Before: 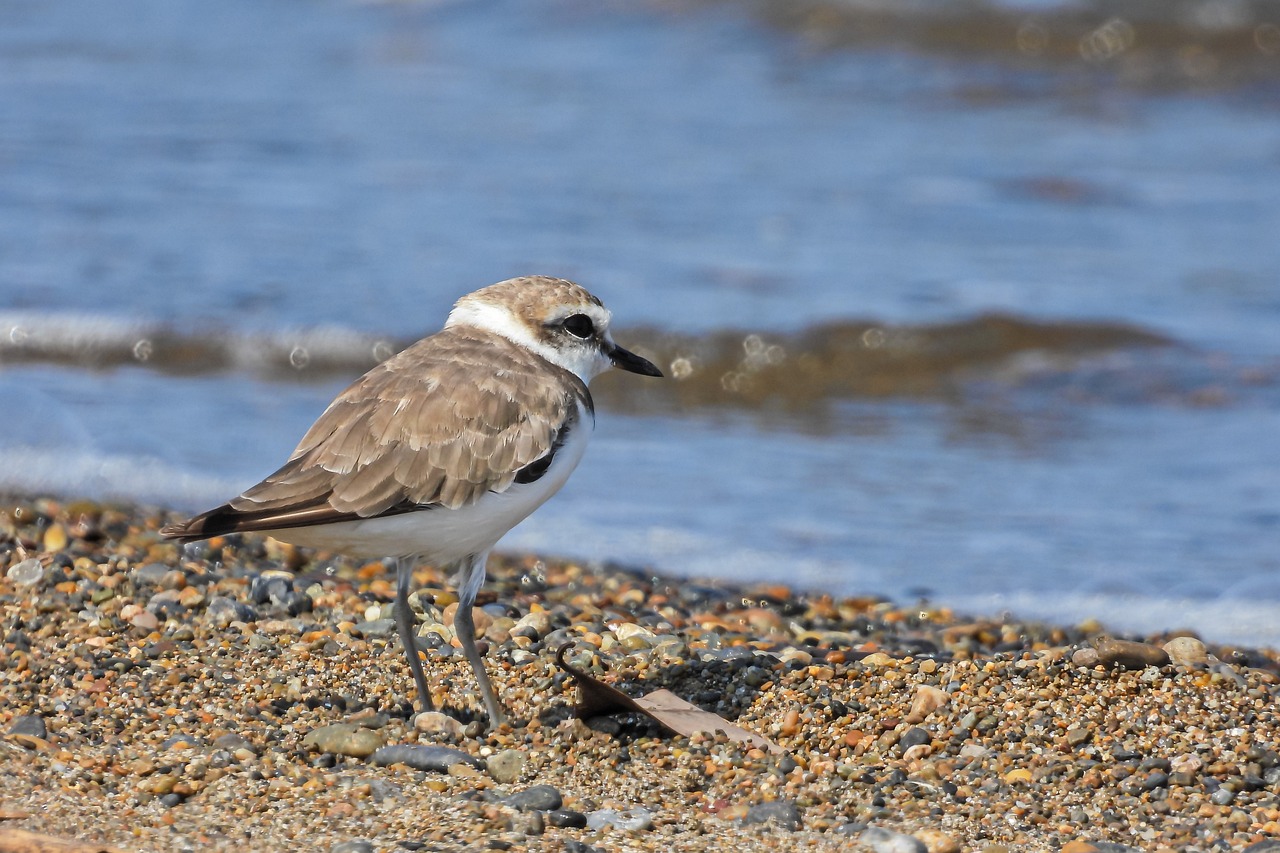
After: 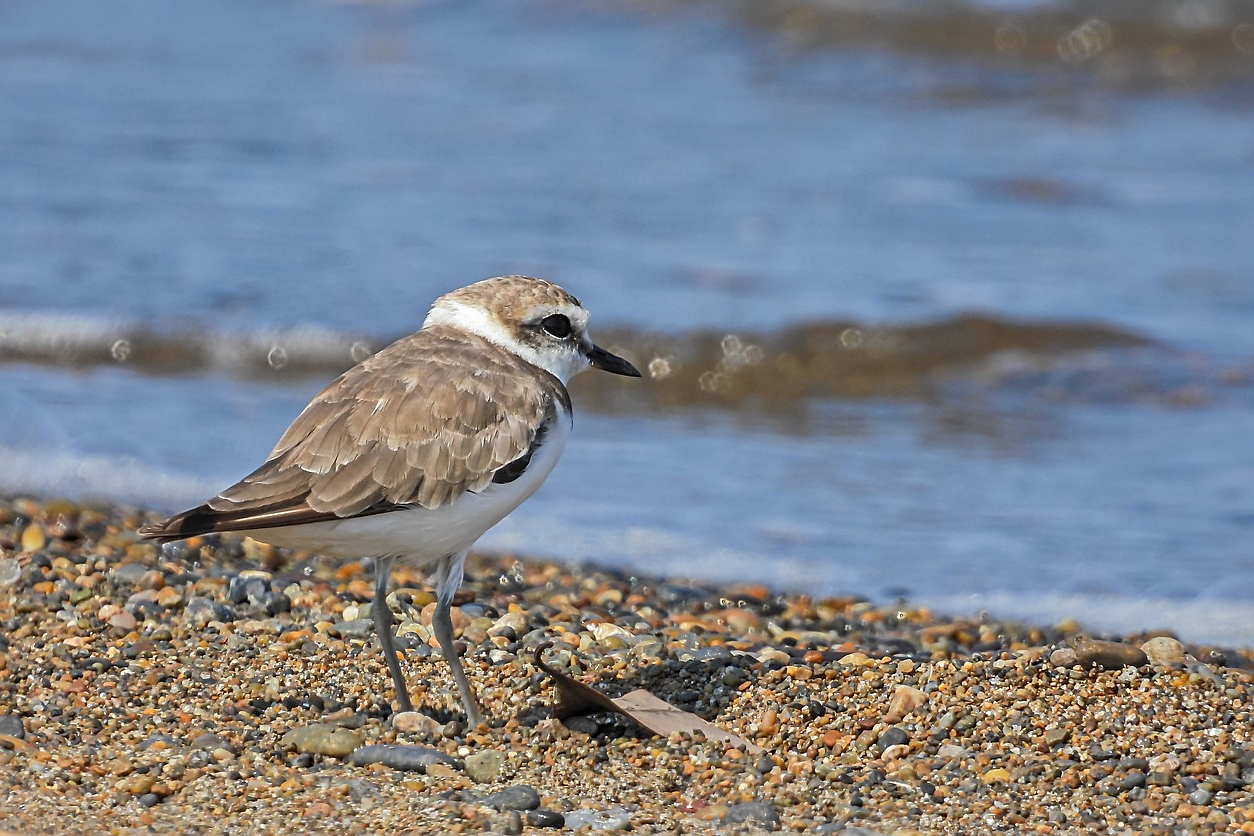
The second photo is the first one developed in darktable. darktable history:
shadows and highlights: on, module defaults
crop: left 1.719%, right 0.268%, bottom 1.922%
sharpen: on, module defaults
